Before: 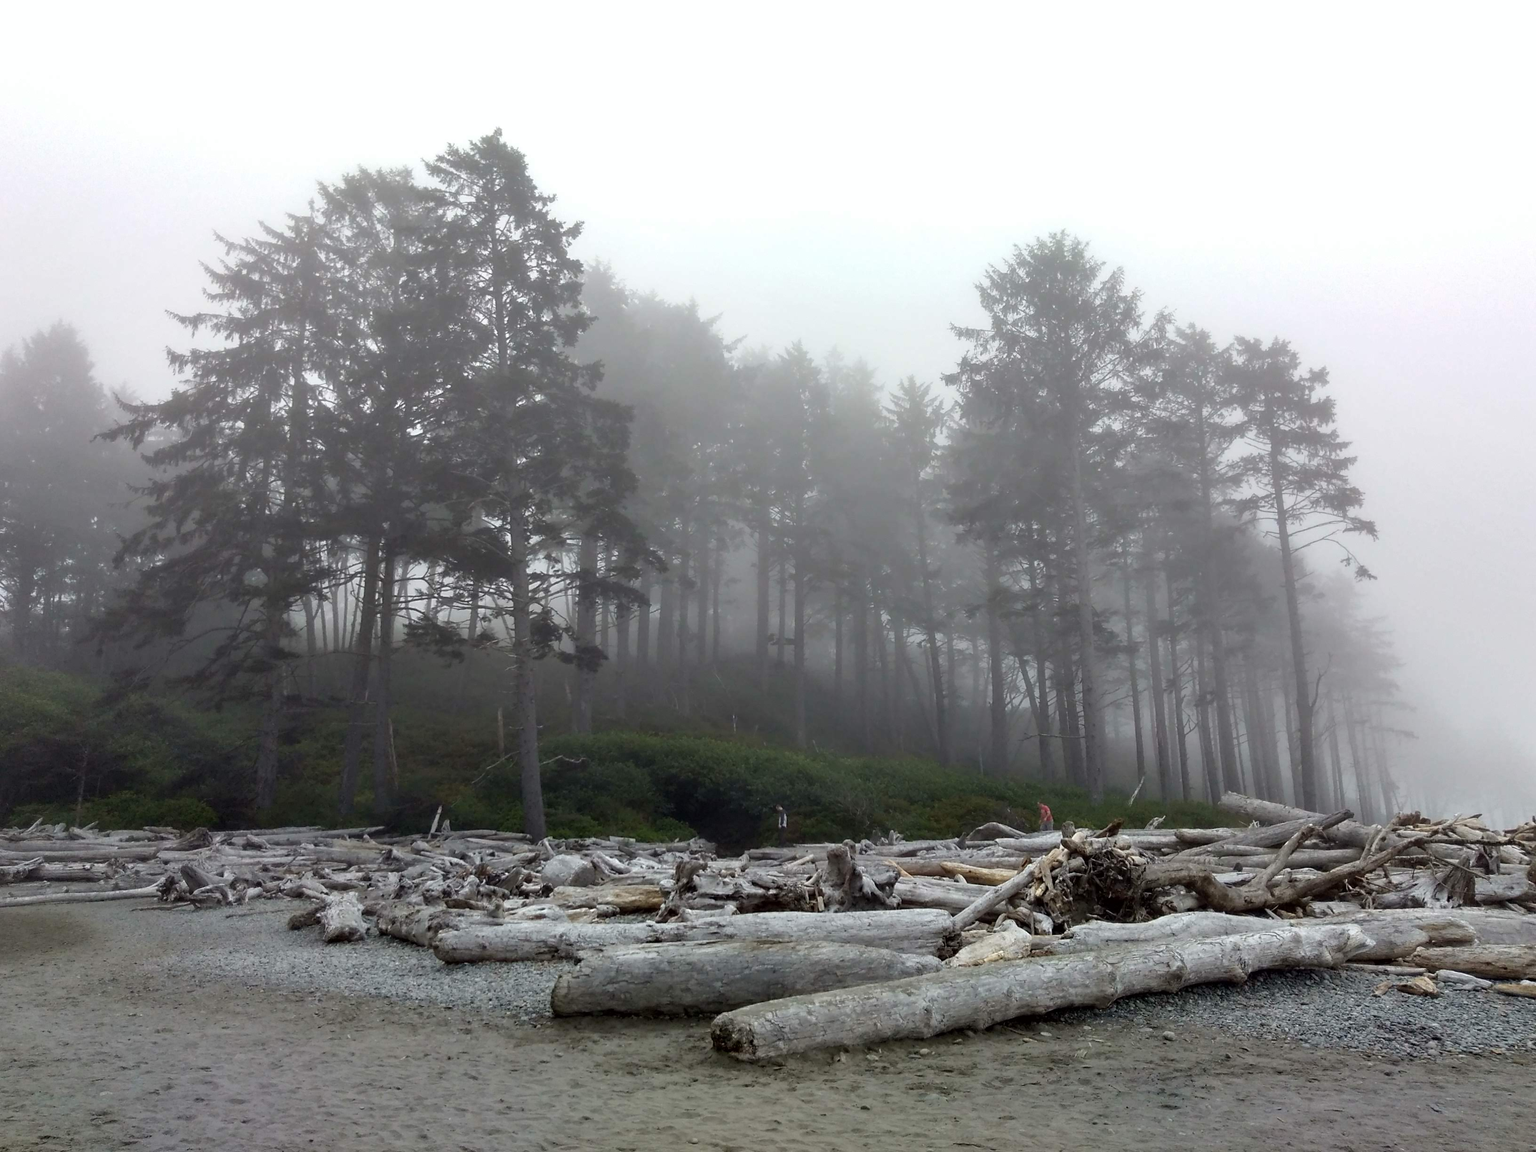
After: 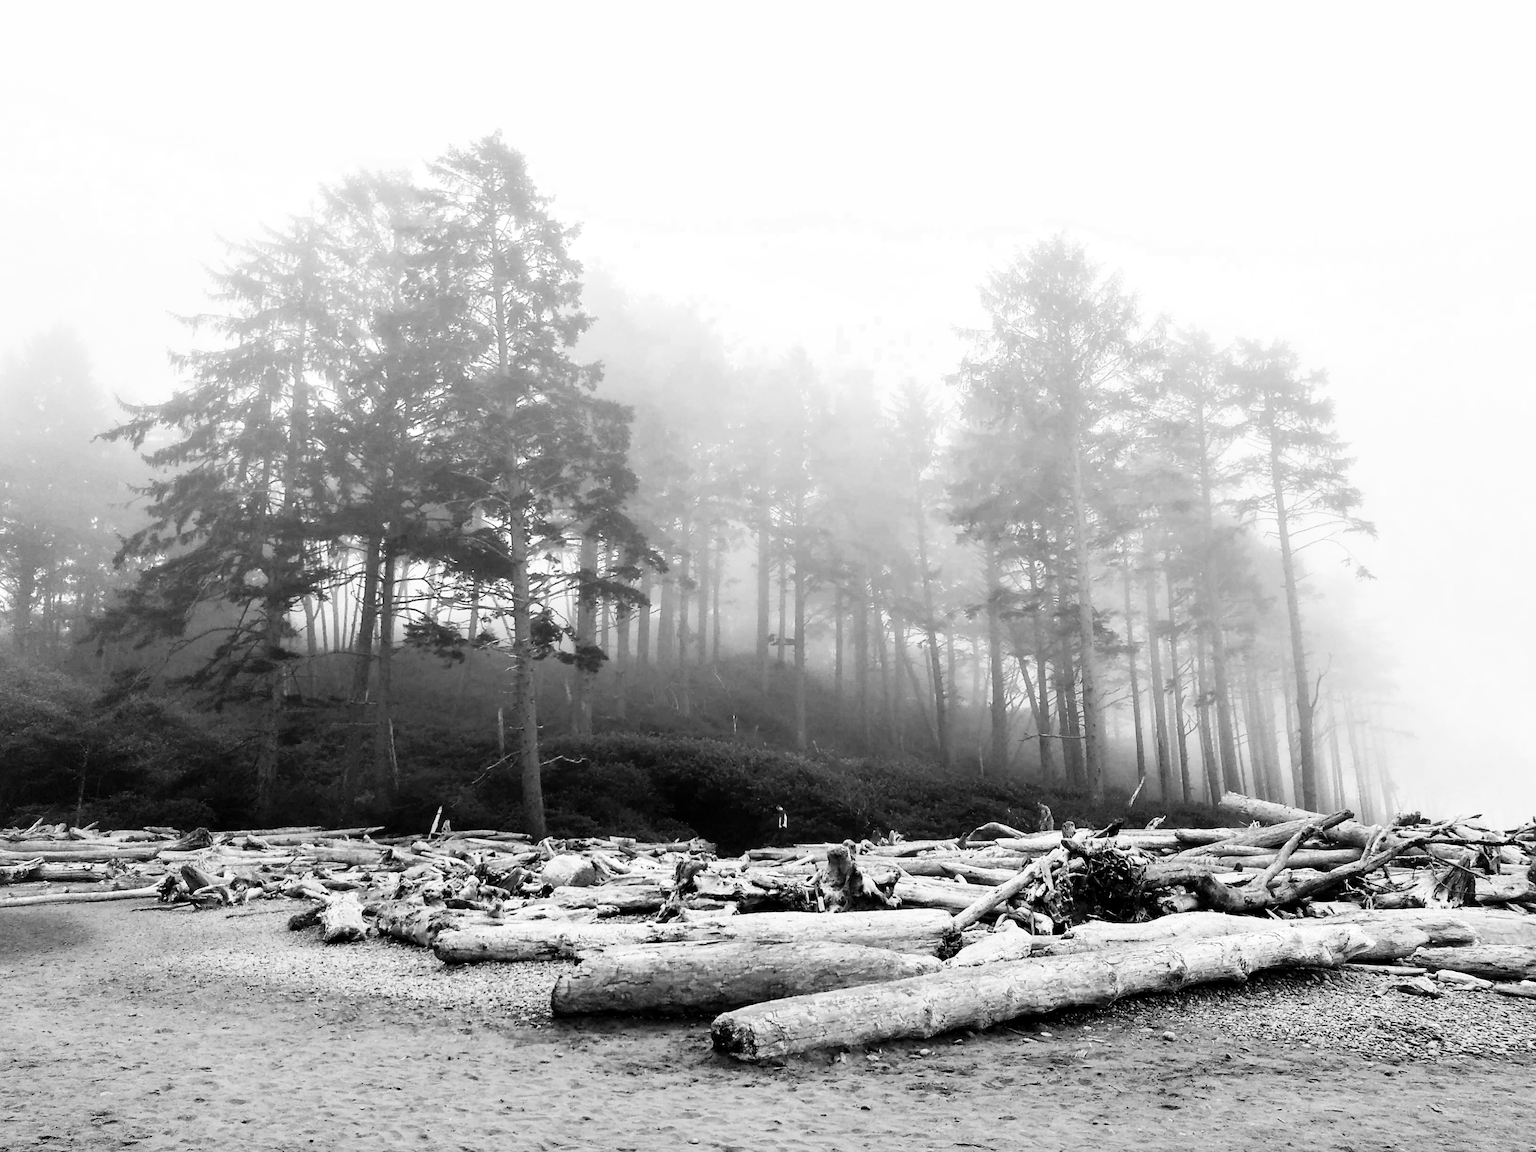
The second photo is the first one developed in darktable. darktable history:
contrast equalizer: octaves 7, y [[0.6 ×6], [0.55 ×6], [0 ×6], [0 ×6], [0 ×6]], mix 0.15
denoise (profiled): strength 1.2, preserve shadows 0, a [-1, 0, 0], y [[0.5 ×7] ×4, [0 ×7], [0.5 ×7]], compensate highlight preservation false
monochrome: on, module defaults
rgb curve: curves: ch0 [(0, 0) (0.21, 0.15) (0.24, 0.21) (0.5, 0.75) (0.75, 0.96) (0.89, 0.99) (1, 1)]; ch1 [(0, 0.02) (0.21, 0.13) (0.25, 0.2) (0.5, 0.67) (0.75, 0.9) (0.89, 0.97) (1, 1)]; ch2 [(0, 0.02) (0.21, 0.13) (0.25, 0.2) (0.5, 0.67) (0.75, 0.9) (0.89, 0.97) (1, 1)], compensate middle gray true
sharpen: amount 0.2
color balance rgb: shadows lift › chroma 1%, shadows lift › hue 113°, highlights gain › chroma 0.2%, highlights gain › hue 333°, perceptual saturation grading › global saturation 20%, perceptual saturation grading › highlights -50%, perceptual saturation grading › shadows 25%, contrast -10%
color zones: curves: ch0 [(0, 0.5) (0.125, 0.4) (0.25, 0.5) (0.375, 0.4) (0.5, 0.4) (0.625, 0.6) (0.75, 0.6) (0.875, 0.5)]; ch1 [(0, 0.35) (0.125, 0.45) (0.25, 0.35) (0.375, 0.35) (0.5, 0.35) (0.625, 0.35) (0.75, 0.45) (0.875, 0.35)]; ch2 [(0, 0.6) (0.125, 0.5) (0.25, 0.5) (0.375, 0.6) (0.5, 0.6) (0.625, 0.5) (0.75, 0.5) (0.875, 0.5)]
